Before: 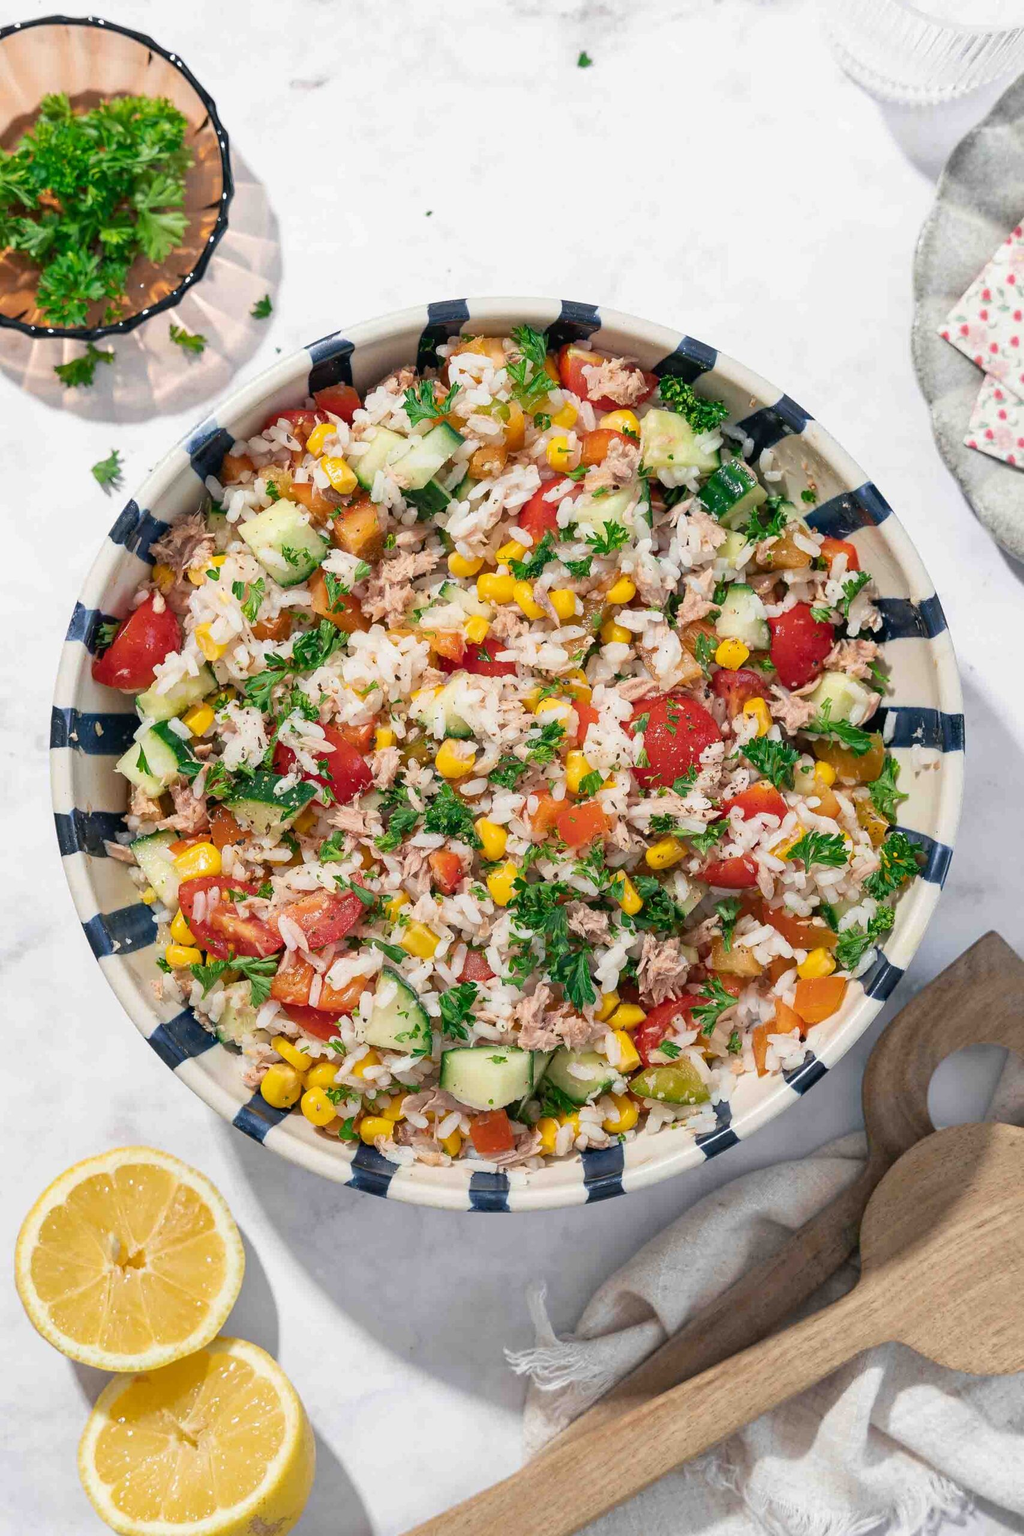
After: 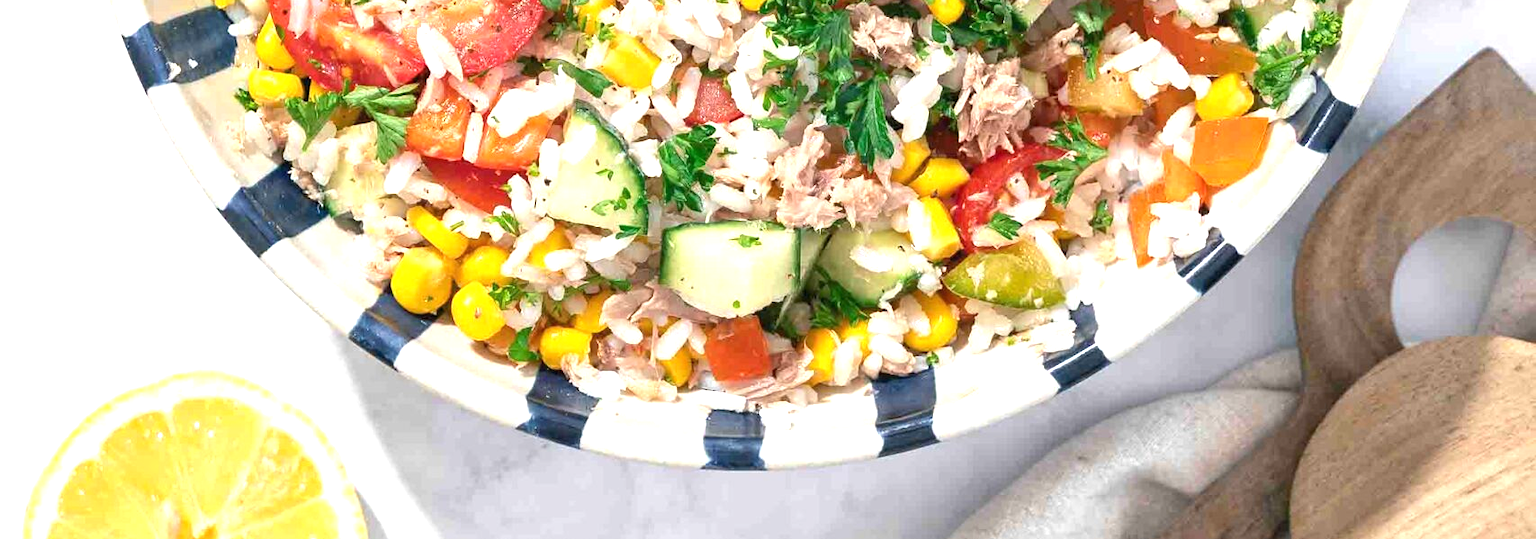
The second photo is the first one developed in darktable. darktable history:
exposure: black level correction 0, exposure 1.03 EV, compensate highlight preservation false
crop and rotate: top 58.55%, bottom 17.997%
